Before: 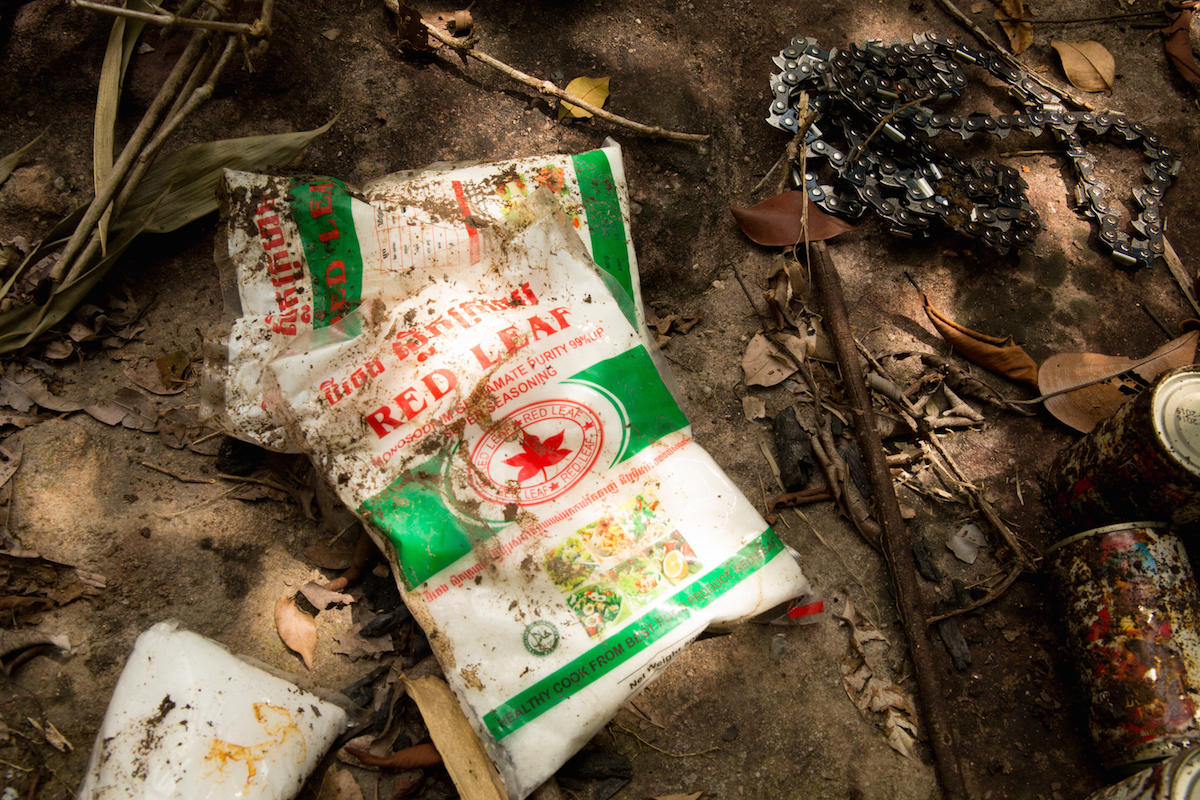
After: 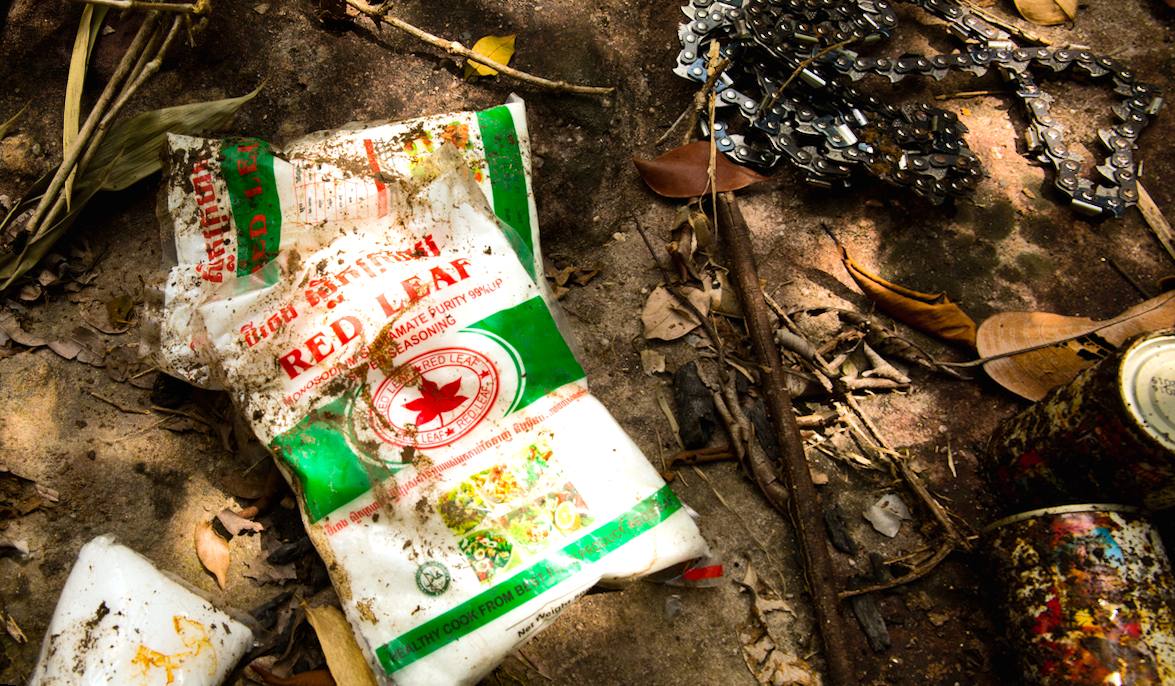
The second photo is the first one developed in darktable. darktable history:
color balance rgb: perceptual saturation grading › global saturation 20%, global vibrance 20%
rotate and perspective: rotation 1.69°, lens shift (vertical) -0.023, lens shift (horizontal) -0.291, crop left 0.025, crop right 0.988, crop top 0.092, crop bottom 0.842
tone equalizer: -8 EV -0.417 EV, -7 EV -0.389 EV, -6 EV -0.333 EV, -5 EV -0.222 EV, -3 EV 0.222 EV, -2 EV 0.333 EV, -1 EV 0.389 EV, +0 EV 0.417 EV, edges refinement/feathering 500, mask exposure compensation -1.57 EV, preserve details no
white balance: red 0.974, blue 1.044
shadows and highlights: soften with gaussian
